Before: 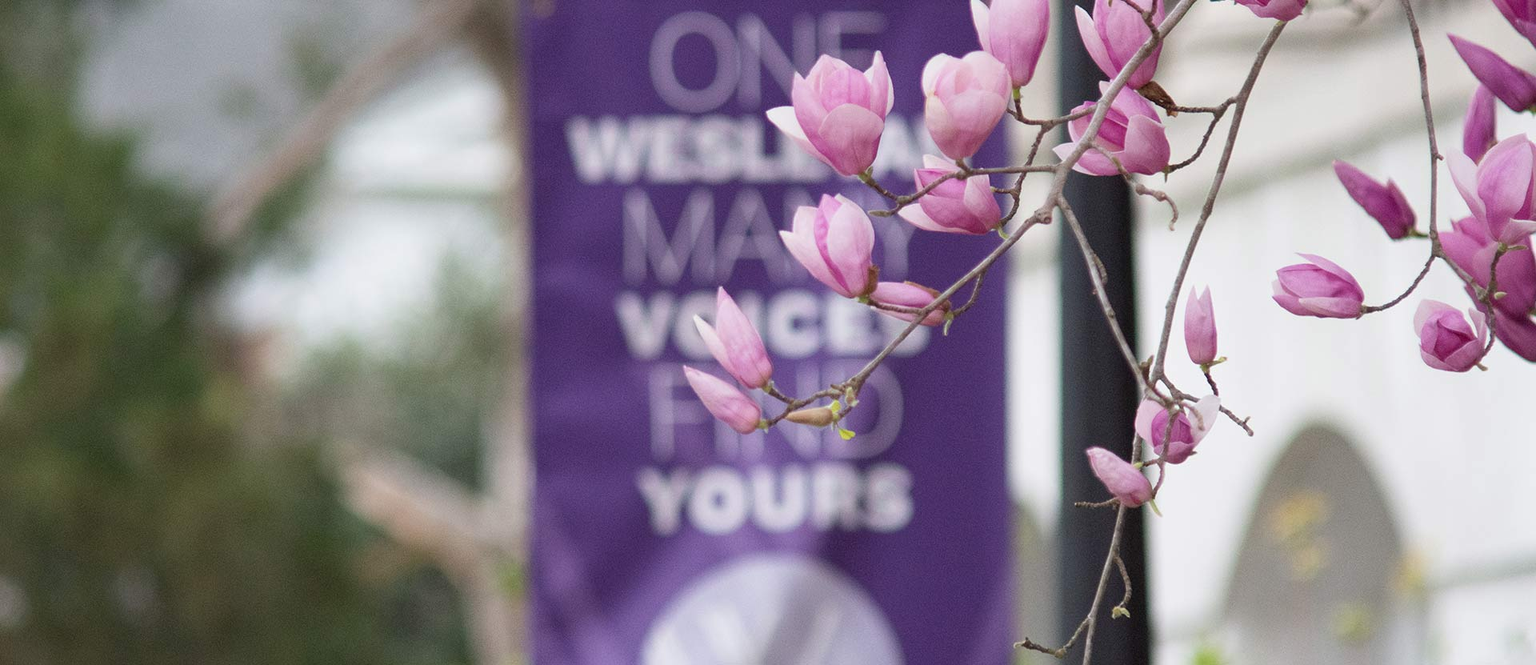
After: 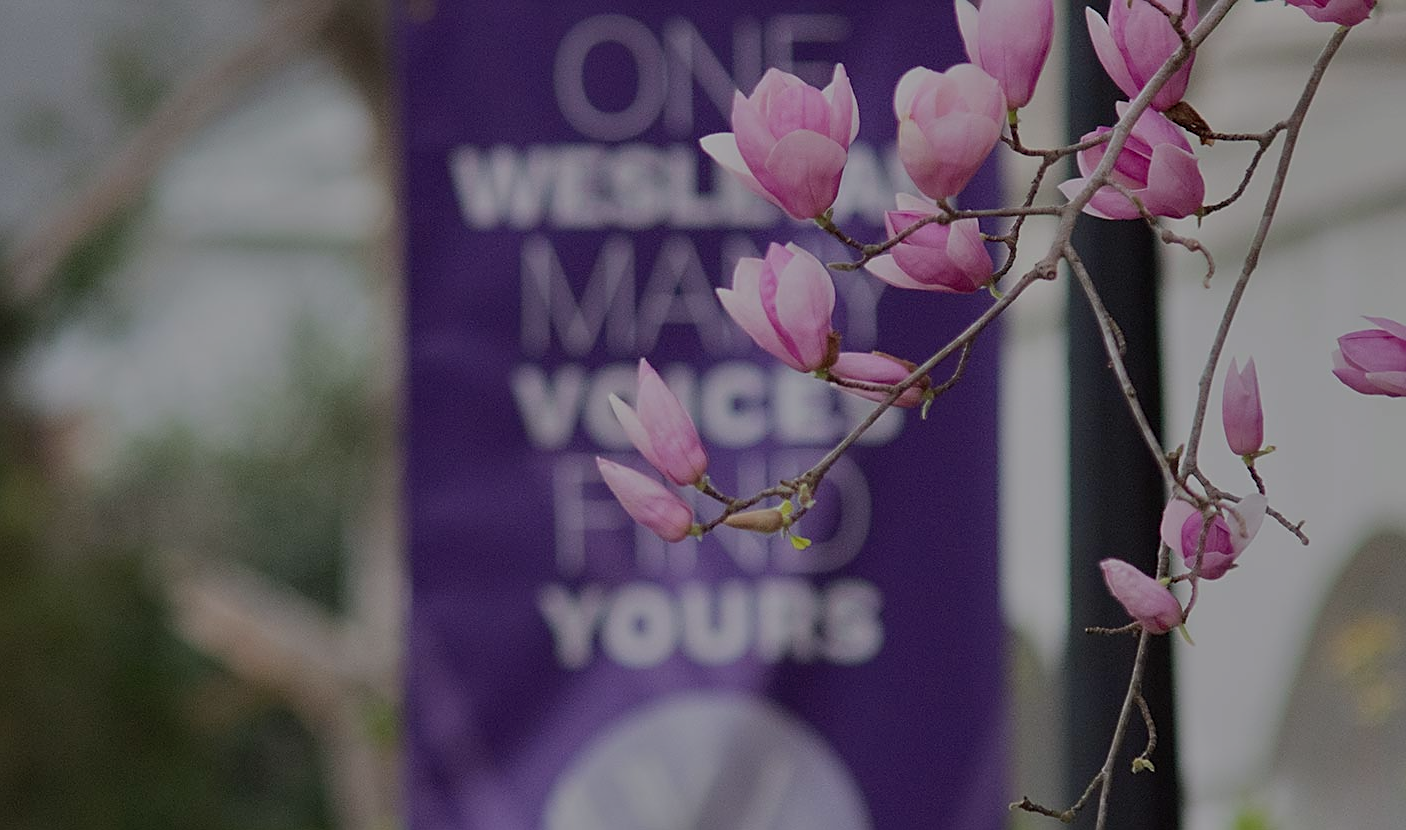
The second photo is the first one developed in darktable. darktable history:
tone equalizer: -8 EV -2 EV, -7 EV -2 EV, -6 EV -2 EV, -5 EV -2 EV, -4 EV -2 EV, -3 EV -2 EV, -2 EV -2 EV, -1 EV -1.63 EV, +0 EV -2 EV
levels: levels [0, 0.435, 0.917]
crop: left 13.443%, right 13.31%
white balance: emerald 1
sharpen: on, module defaults
